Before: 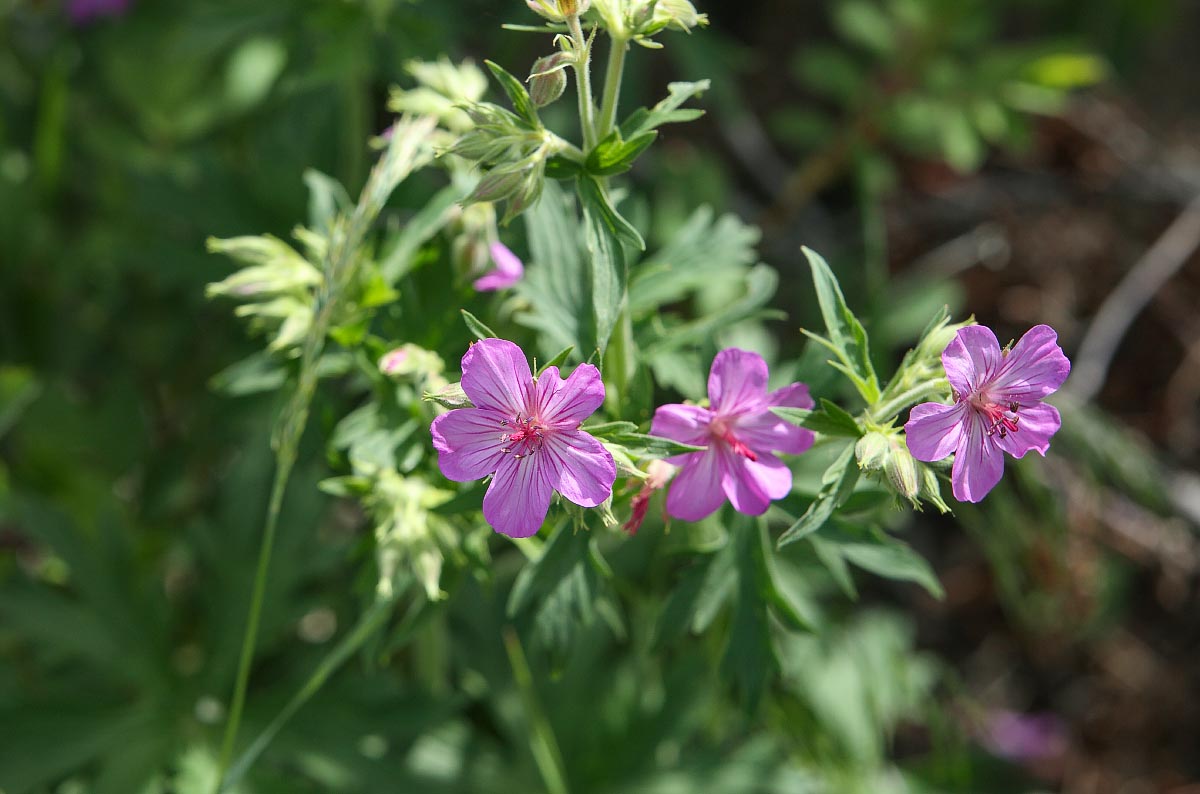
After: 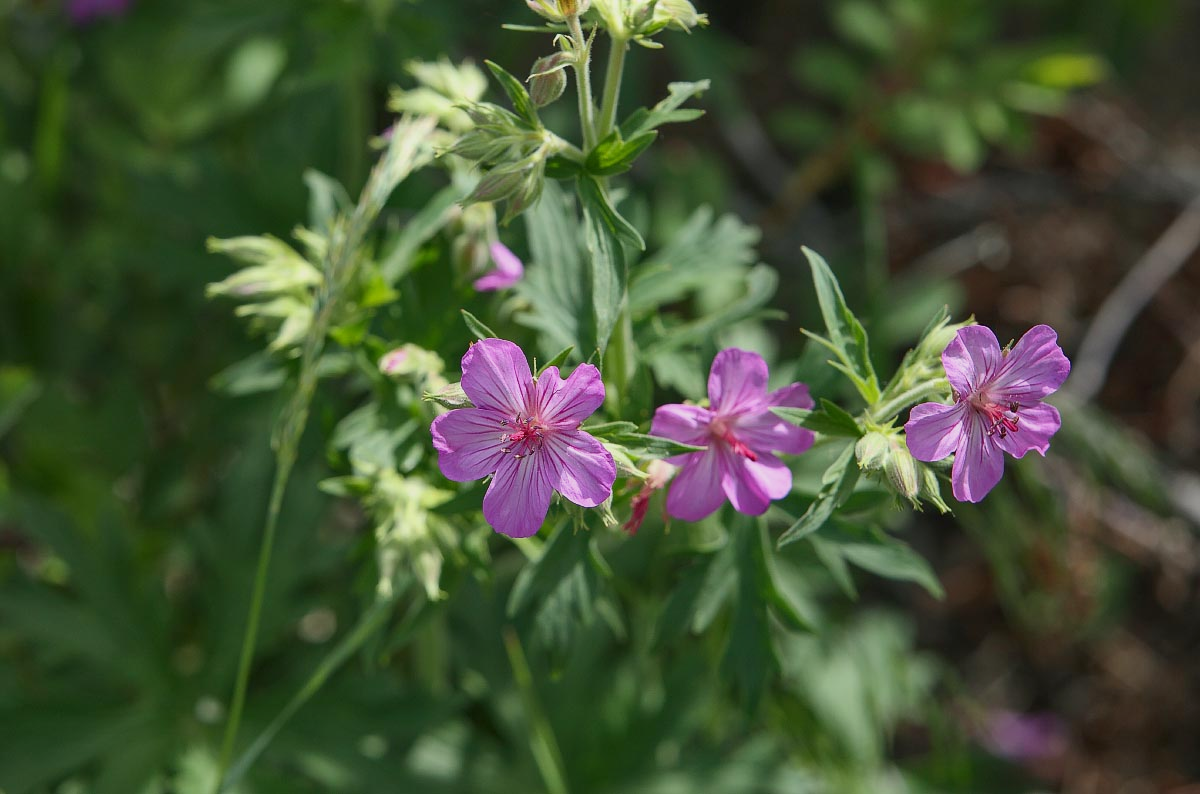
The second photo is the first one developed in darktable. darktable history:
tone equalizer: -8 EV 0.274 EV, -7 EV 0.413 EV, -6 EV 0.389 EV, -5 EV 0.22 EV, -3 EV -0.251 EV, -2 EV -0.388 EV, -1 EV -0.402 EV, +0 EV -0.221 EV
